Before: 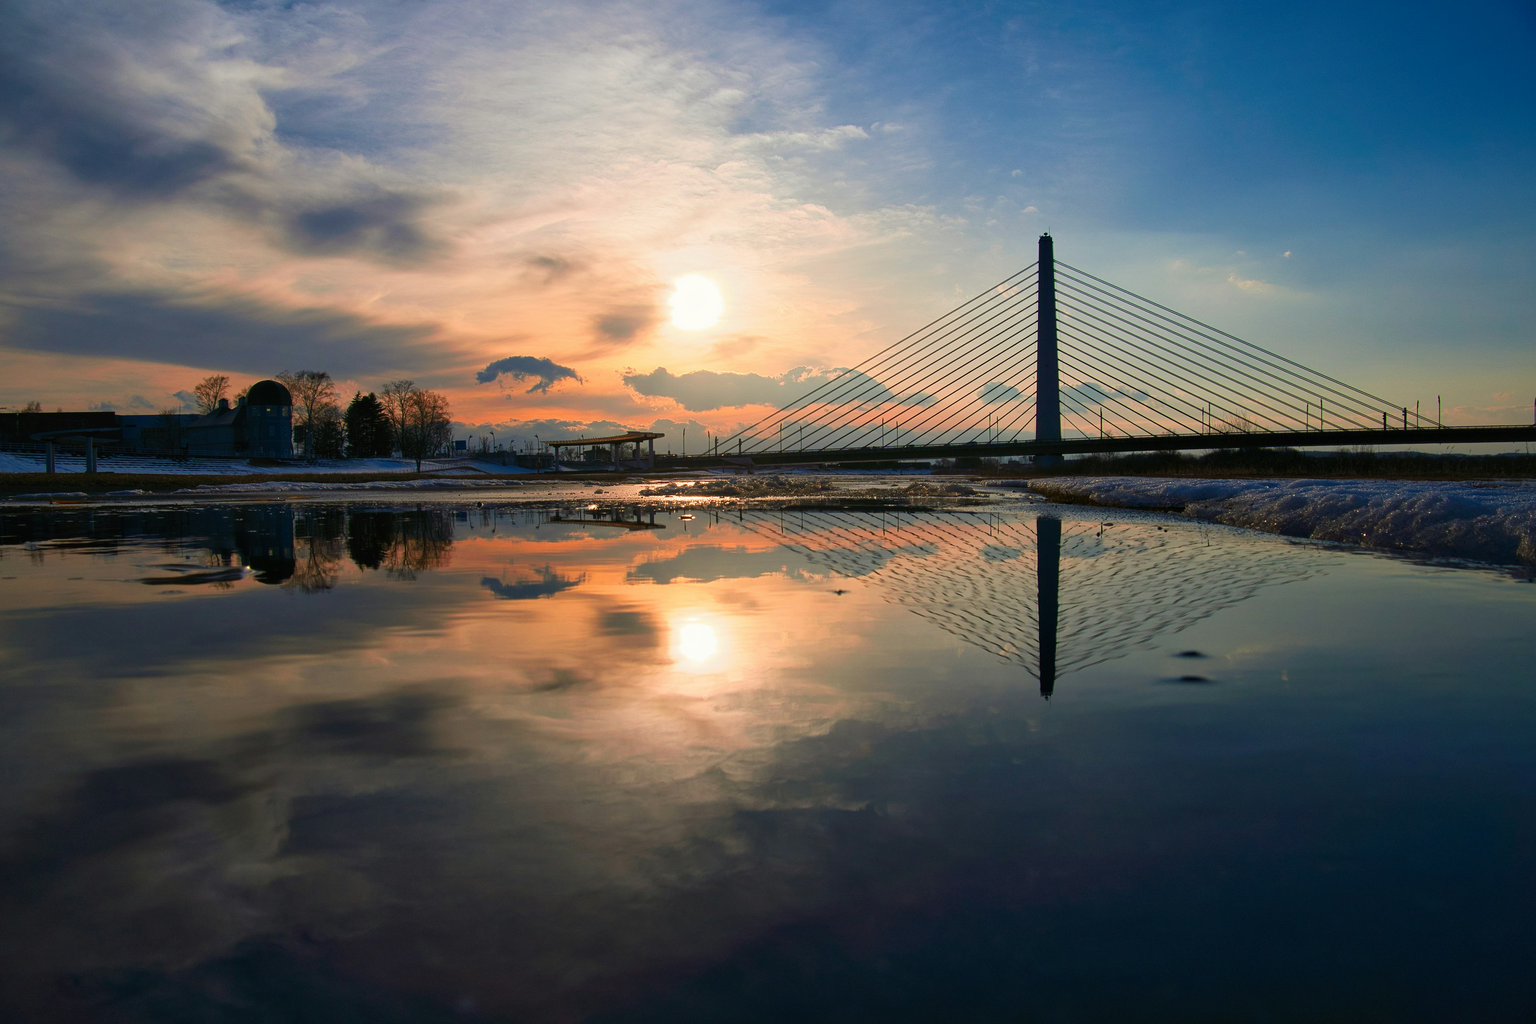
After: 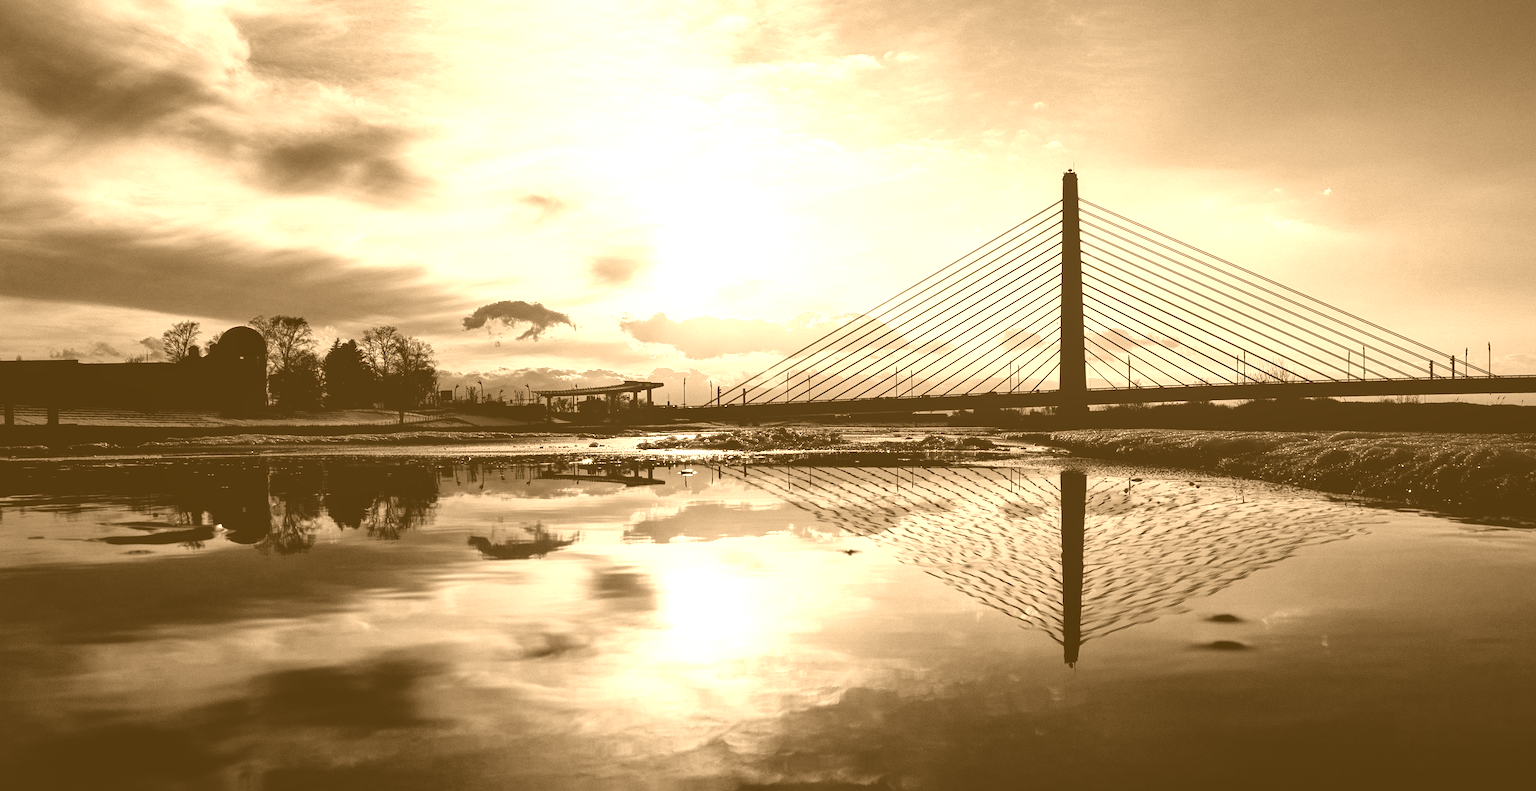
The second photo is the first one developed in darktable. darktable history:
local contrast: on, module defaults
filmic rgb: black relative exposure -4 EV, white relative exposure 3 EV, hardness 3.02, contrast 1.5
crop: left 2.737%, top 7.287%, right 3.421%, bottom 20.179%
contrast brightness saturation: contrast 0.1, saturation -0.36
colorize: hue 28.8°, source mix 100%
